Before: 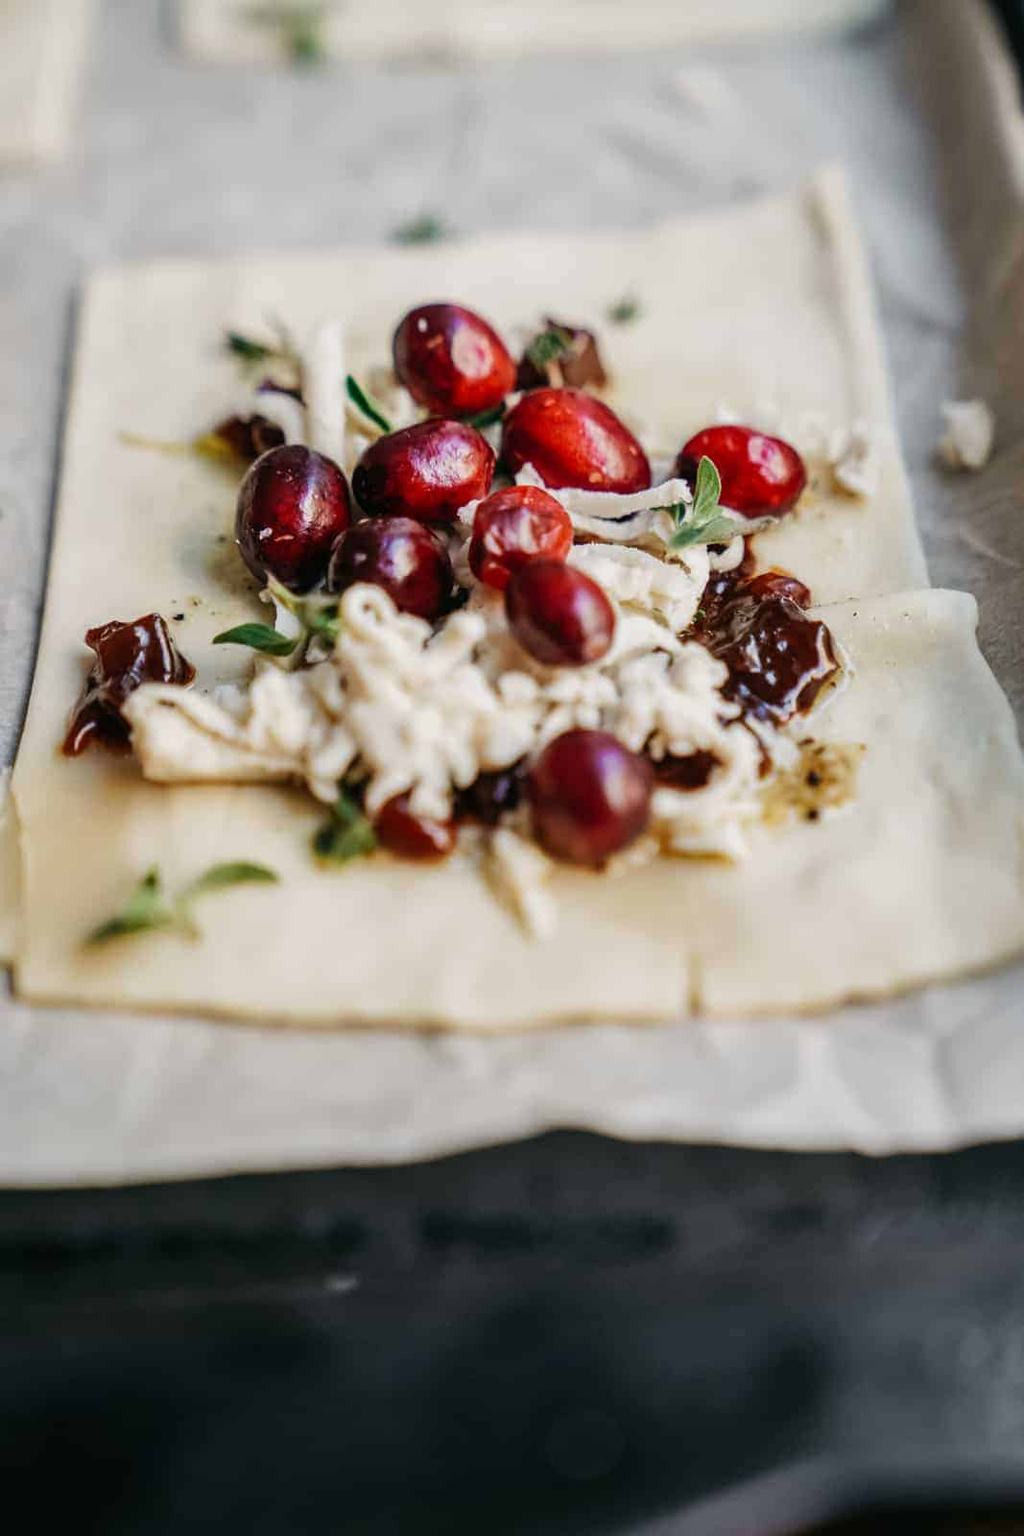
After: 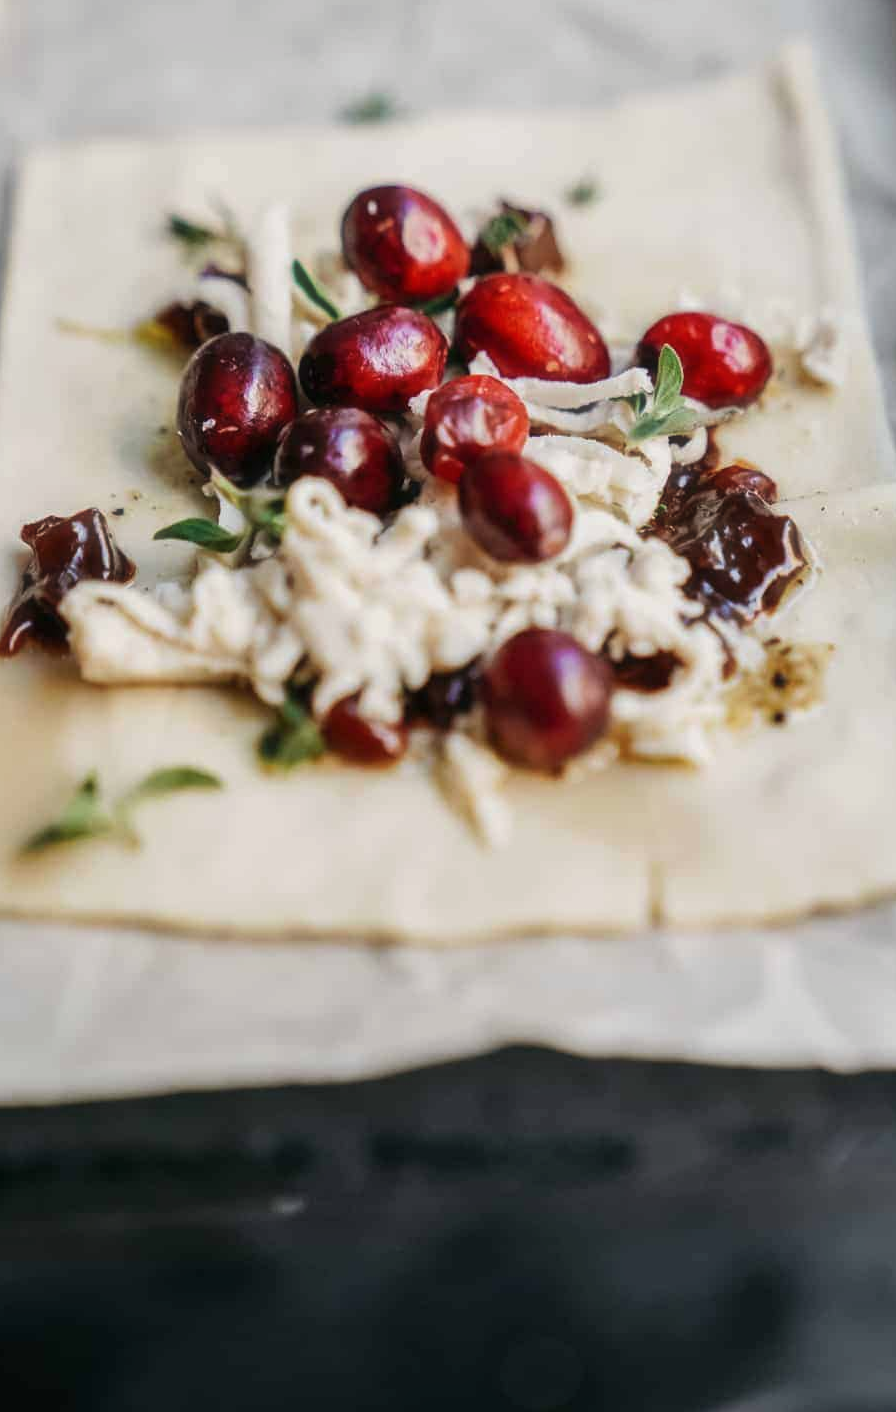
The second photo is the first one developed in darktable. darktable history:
haze removal: strength -0.1, adaptive false
crop: left 6.446%, top 8.188%, right 9.538%, bottom 3.548%
